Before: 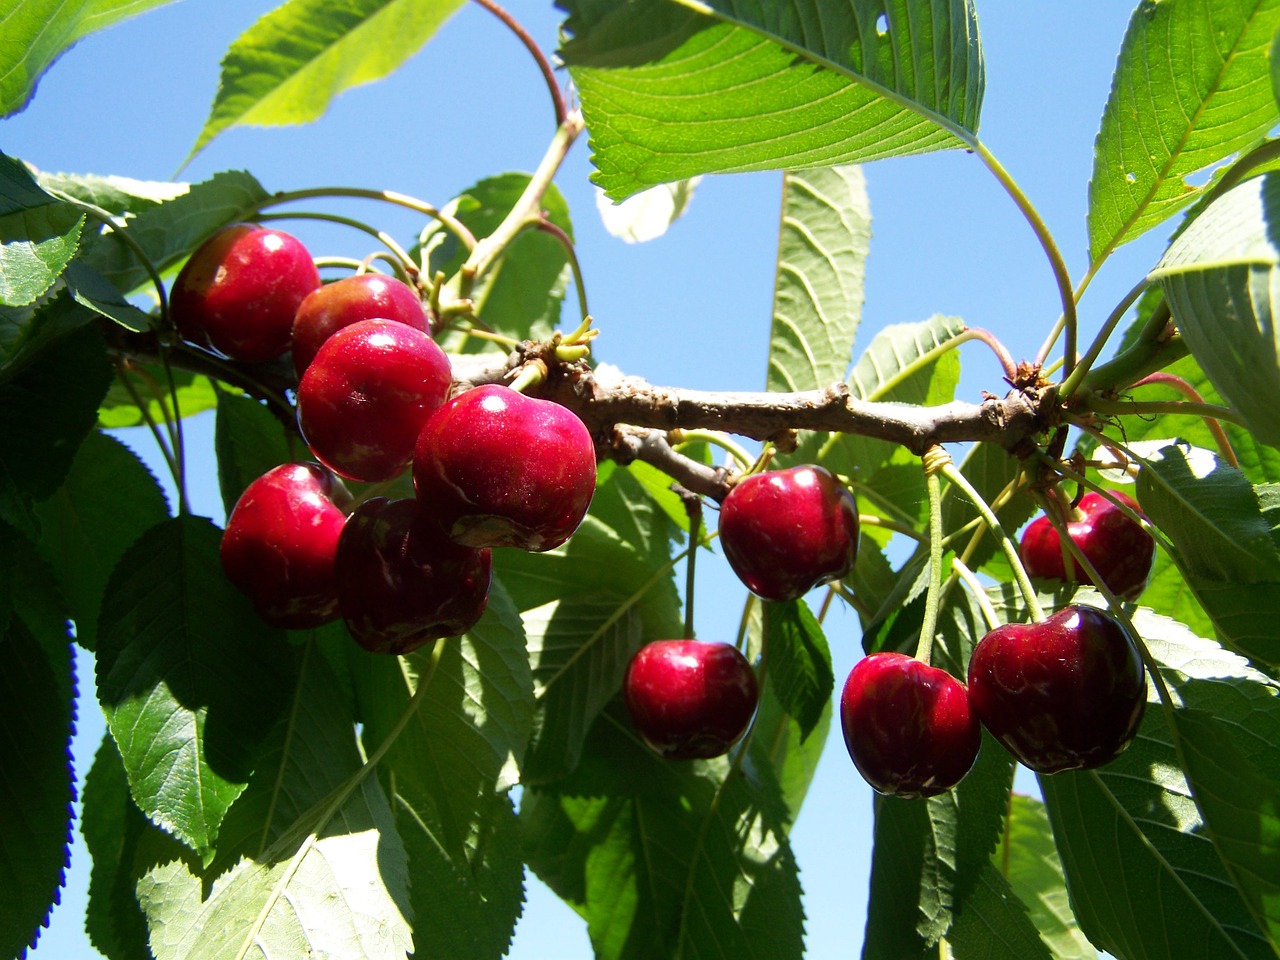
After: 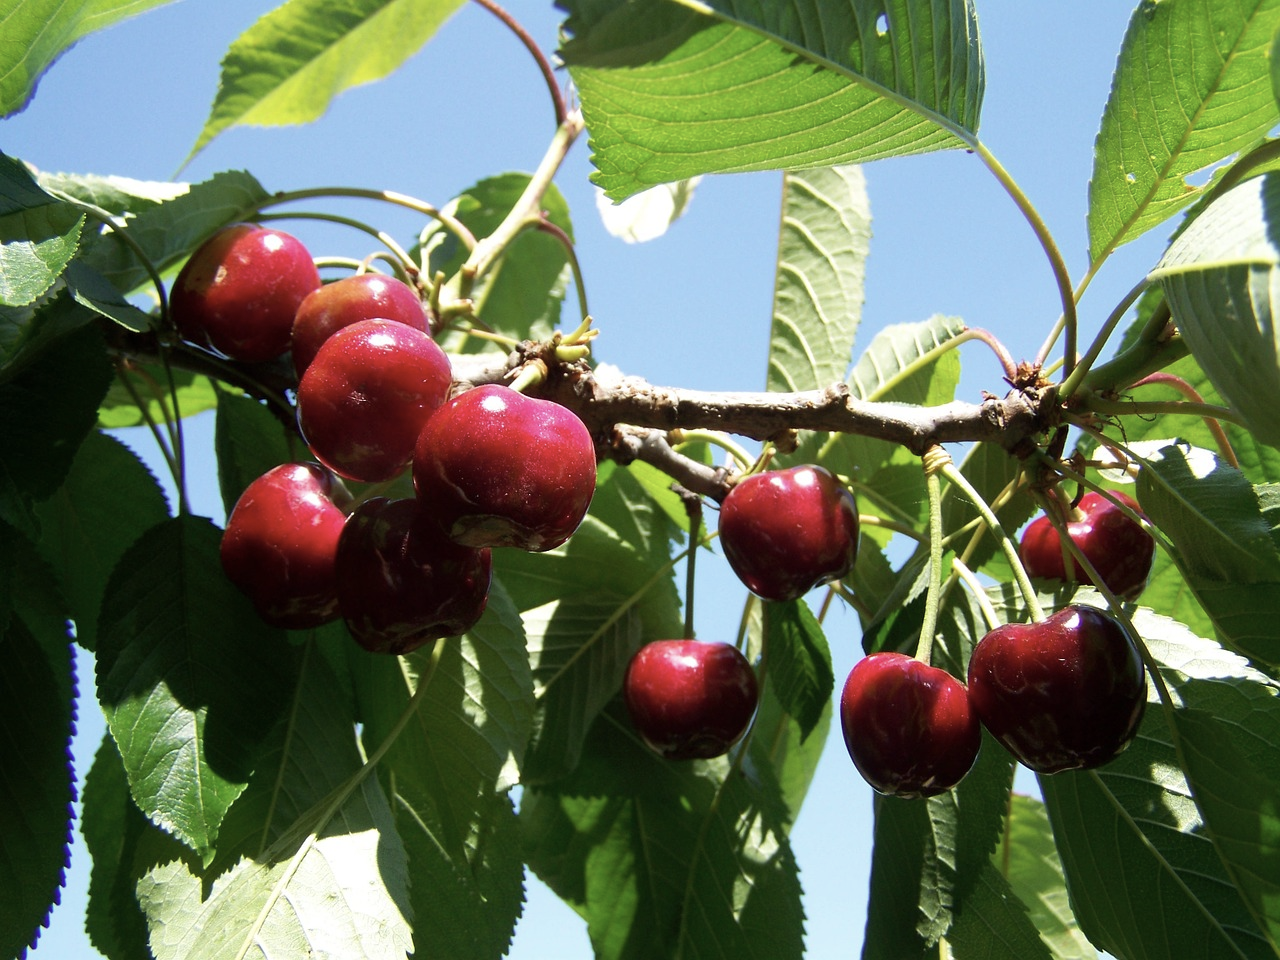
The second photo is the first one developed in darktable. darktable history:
color correction: highlights b* -0.002, saturation 0.798
